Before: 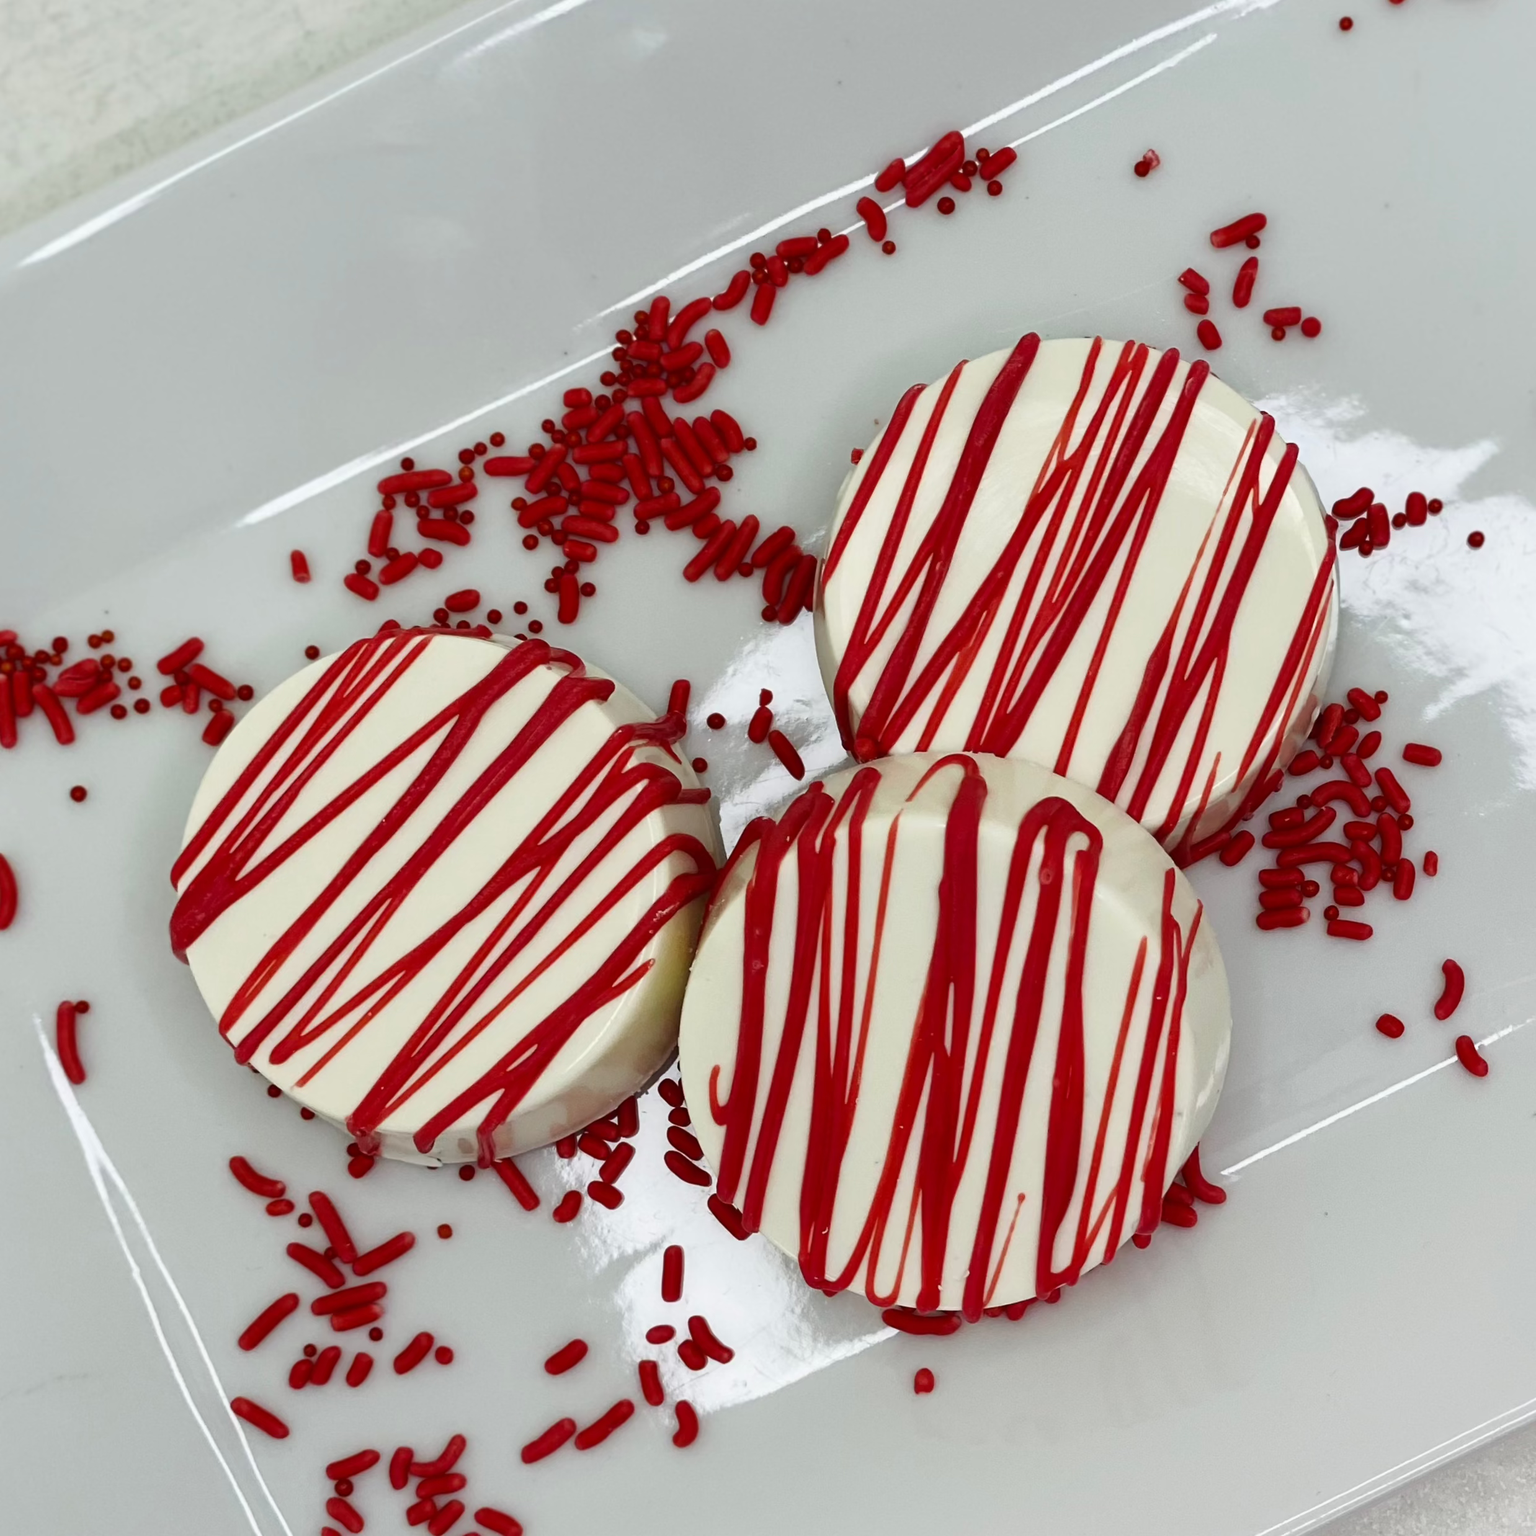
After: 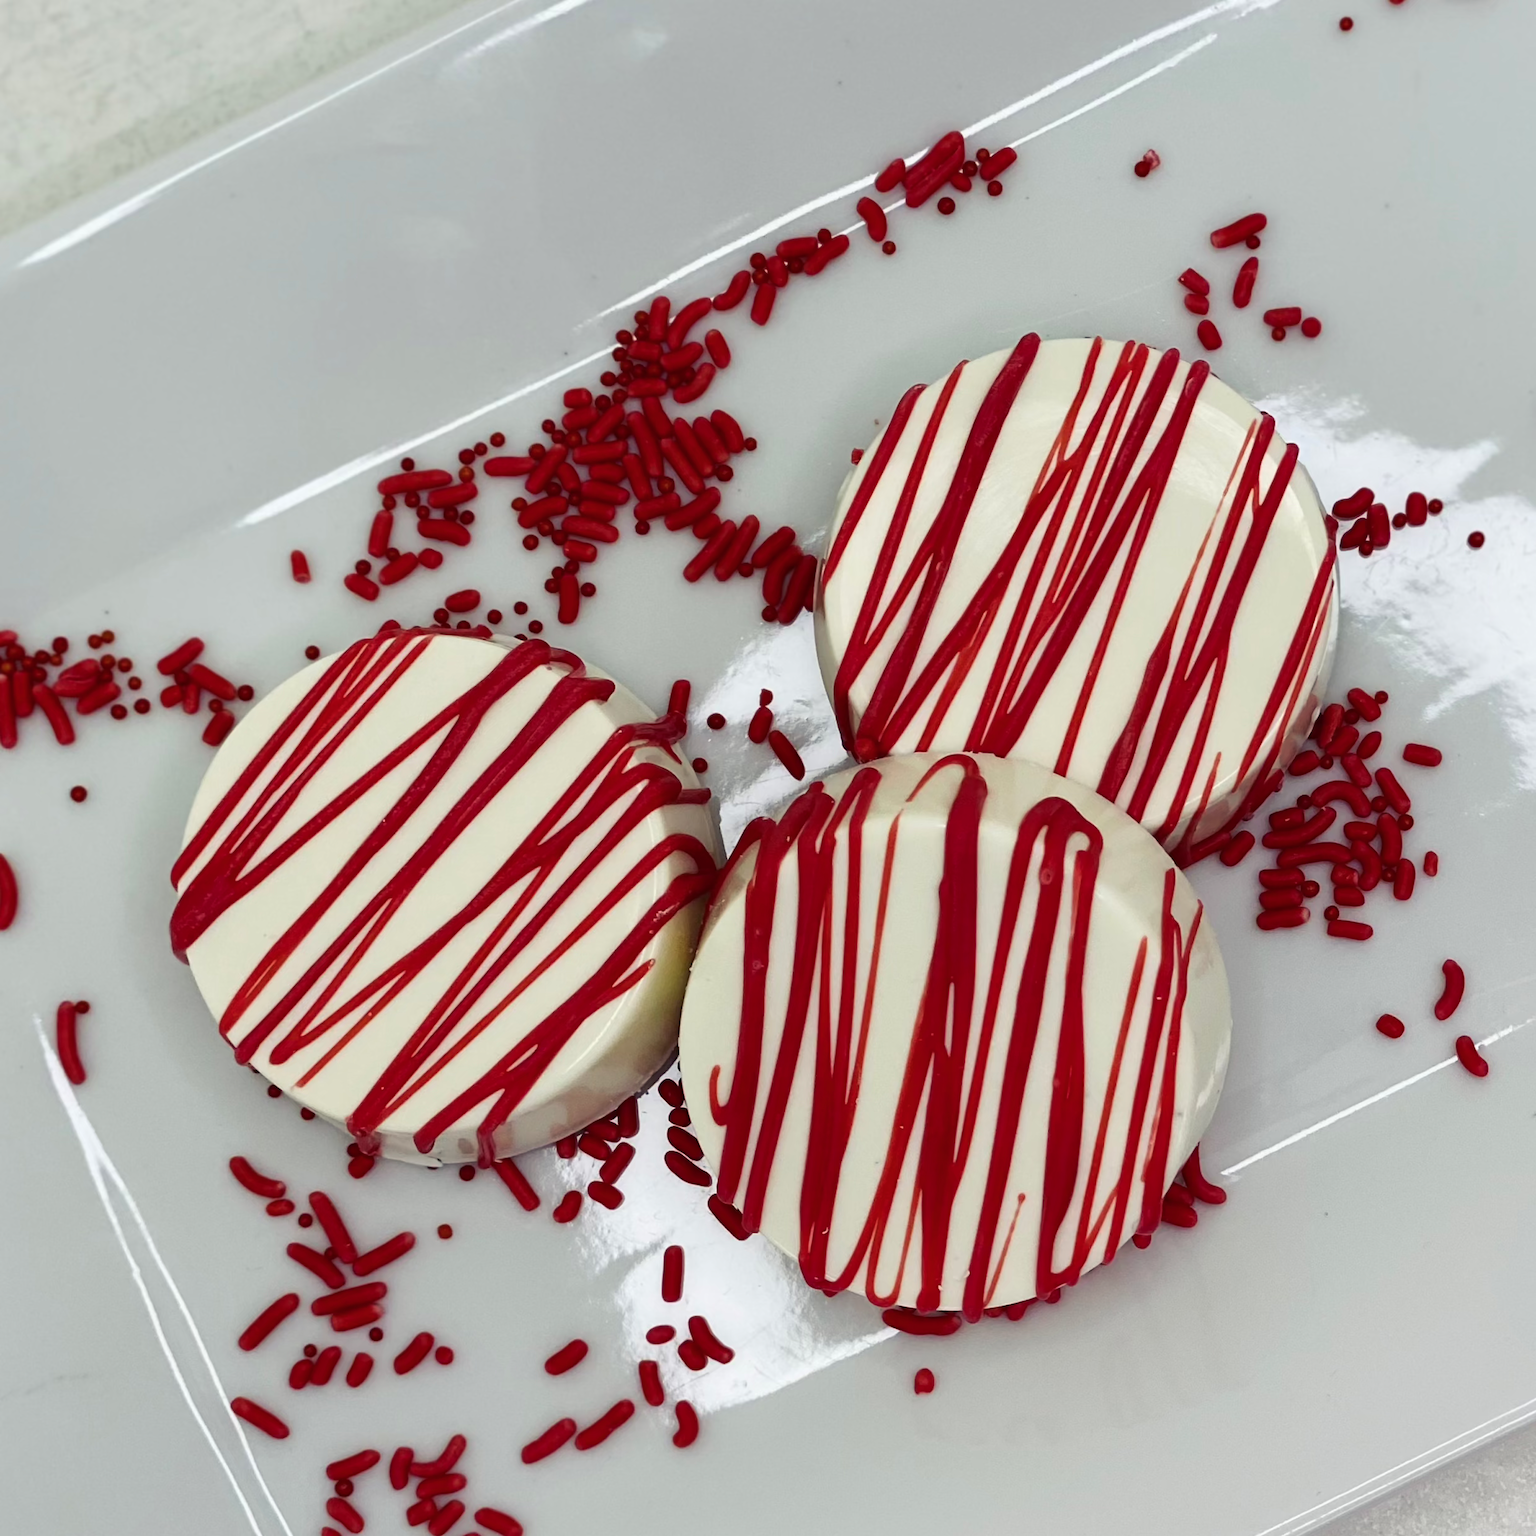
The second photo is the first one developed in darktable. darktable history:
tone equalizer: edges refinement/feathering 500, mask exposure compensation -1.57 EV, preserve details no
color balance rgb: shadows lift › luminance -21.615%, shadows lift › chroma 6.582%, shadows lift › hue 272.74°, perceptual saturation grading › global saturation 0.811%, global vibrance 14.791%
